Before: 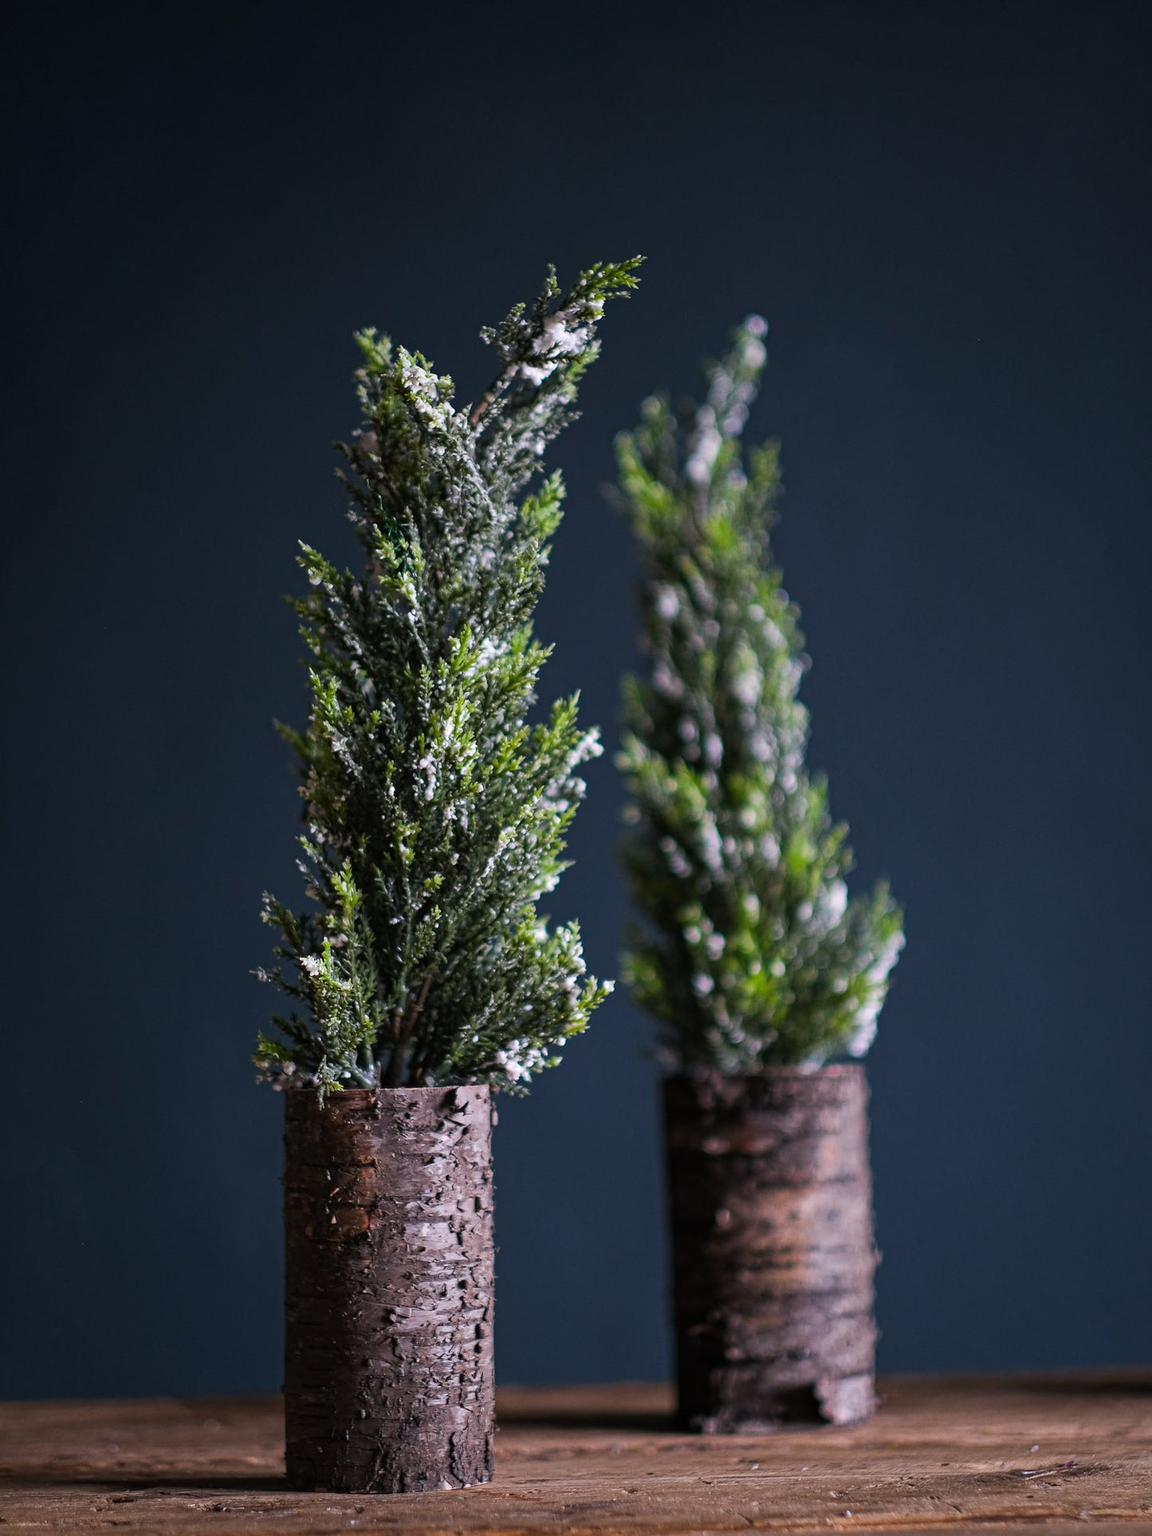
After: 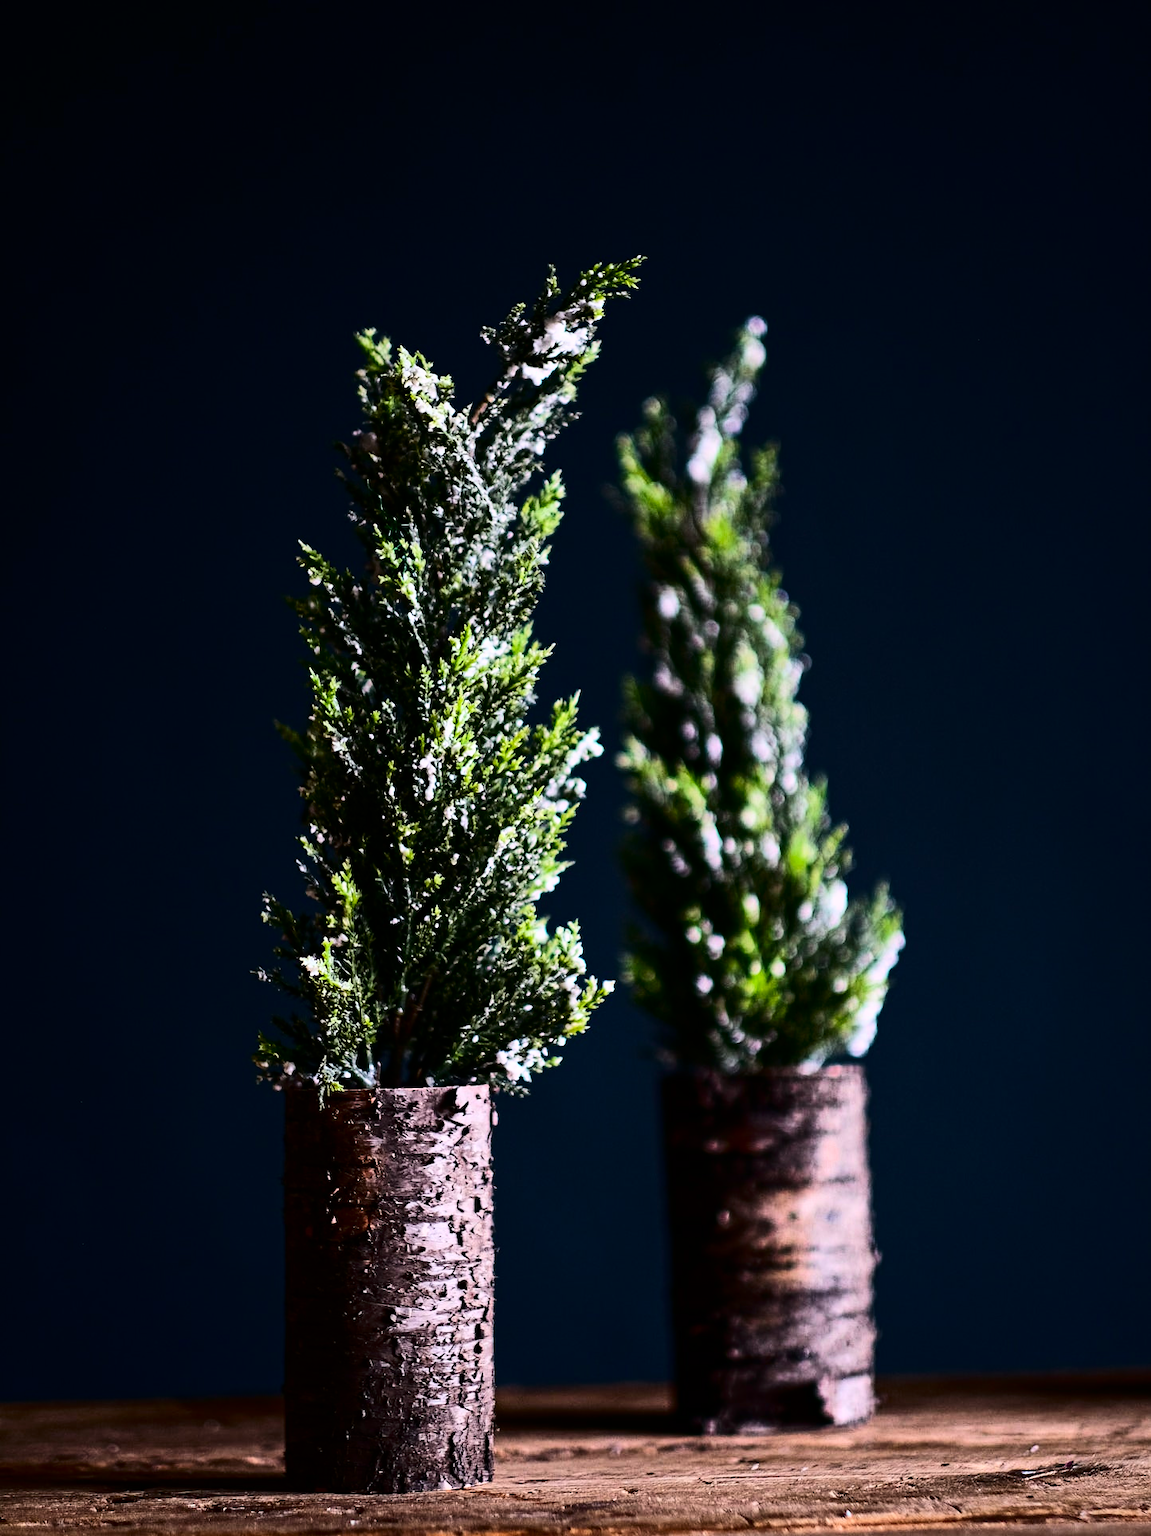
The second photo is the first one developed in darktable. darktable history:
base curve: curves: ch0 [(0, 0) (0.036, 0.025) (0.121, 0.166) (0.206, 0.329) (0.605, 0.79) (1, 1)]
contrast brightness saturation: contrast 0.311, brightness -0.079, saturation 0.169
